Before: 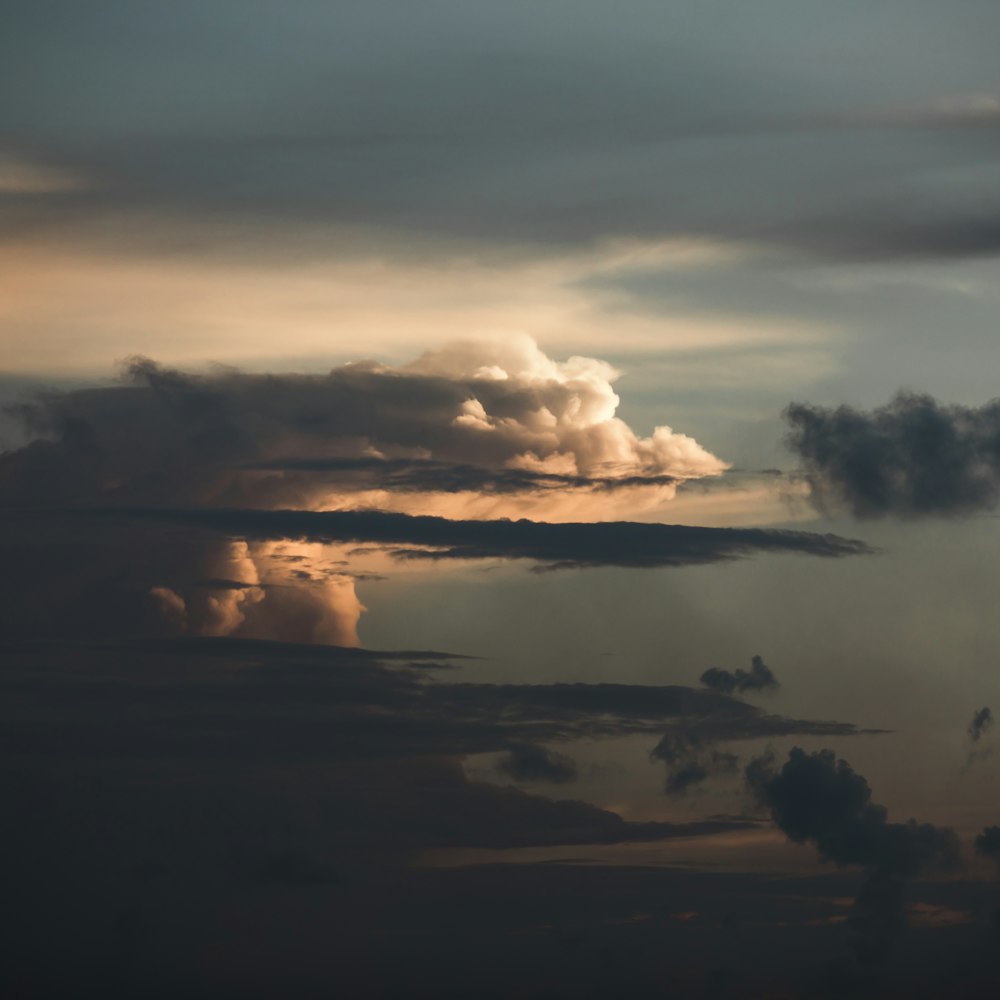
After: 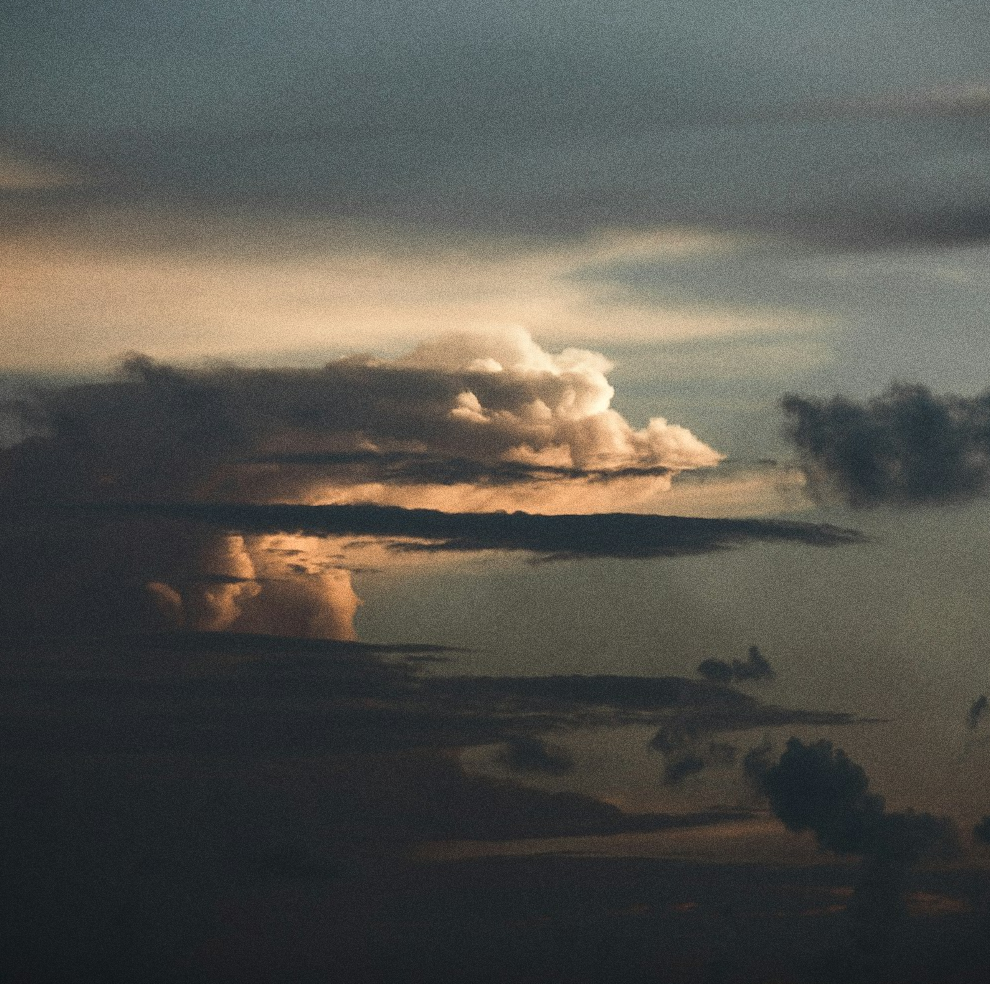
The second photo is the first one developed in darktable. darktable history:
rotate and perspective: rotation -0.45°, automatic cropping original format, crop left 0.008, crop right 0.992, crop top 0.012, crop bottom 0.988
grain: coarseness 0.09 ISO, strength 40%
